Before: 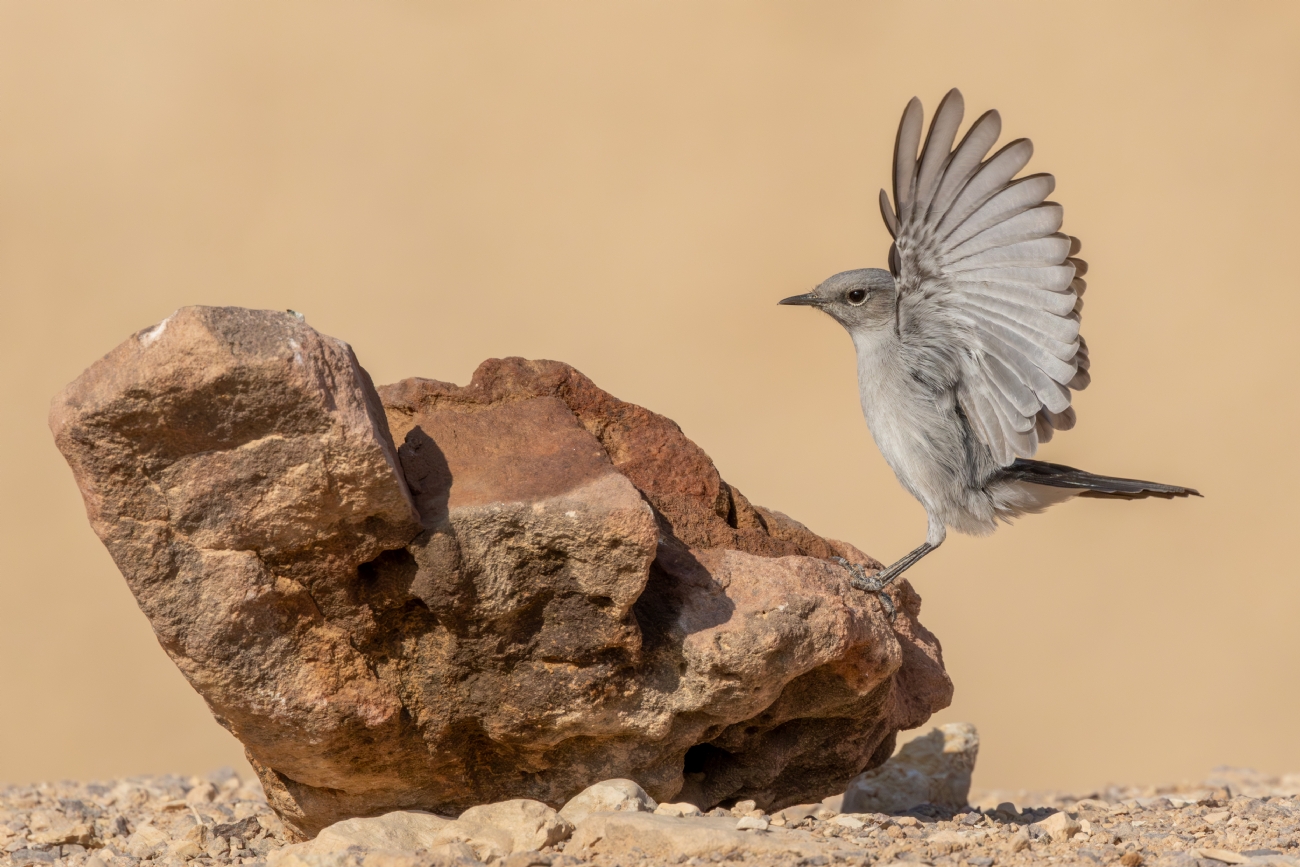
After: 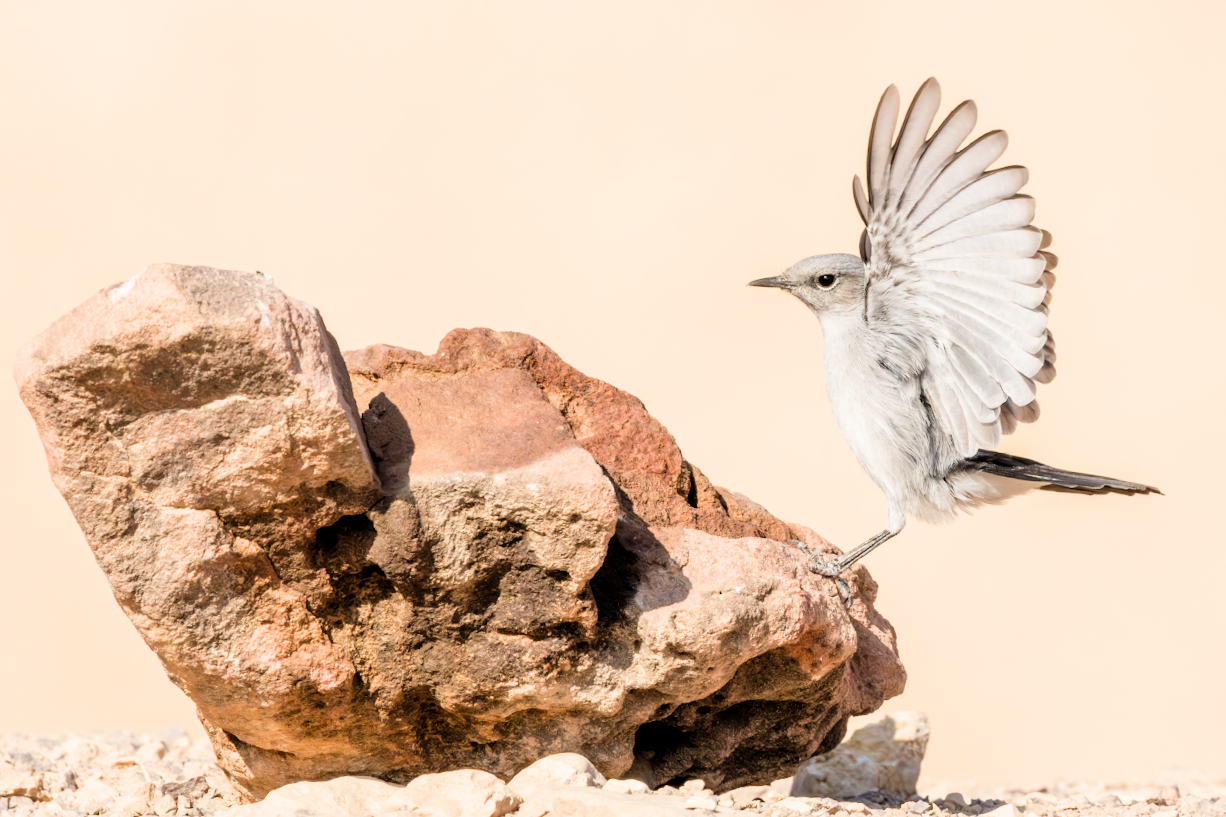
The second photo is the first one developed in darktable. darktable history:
exposure: black level correction 0, exposure 1.471 EV, compensate highlight preservation false
crop and rotate: angle -2.32°
filmic rgb: black relative exposure -5 EV, white relative exposure 3.98 EV, hardness 2.91, contrast 1.3, highlights saturation mix -30.72%, iterations of high-quality reconstruction 0
